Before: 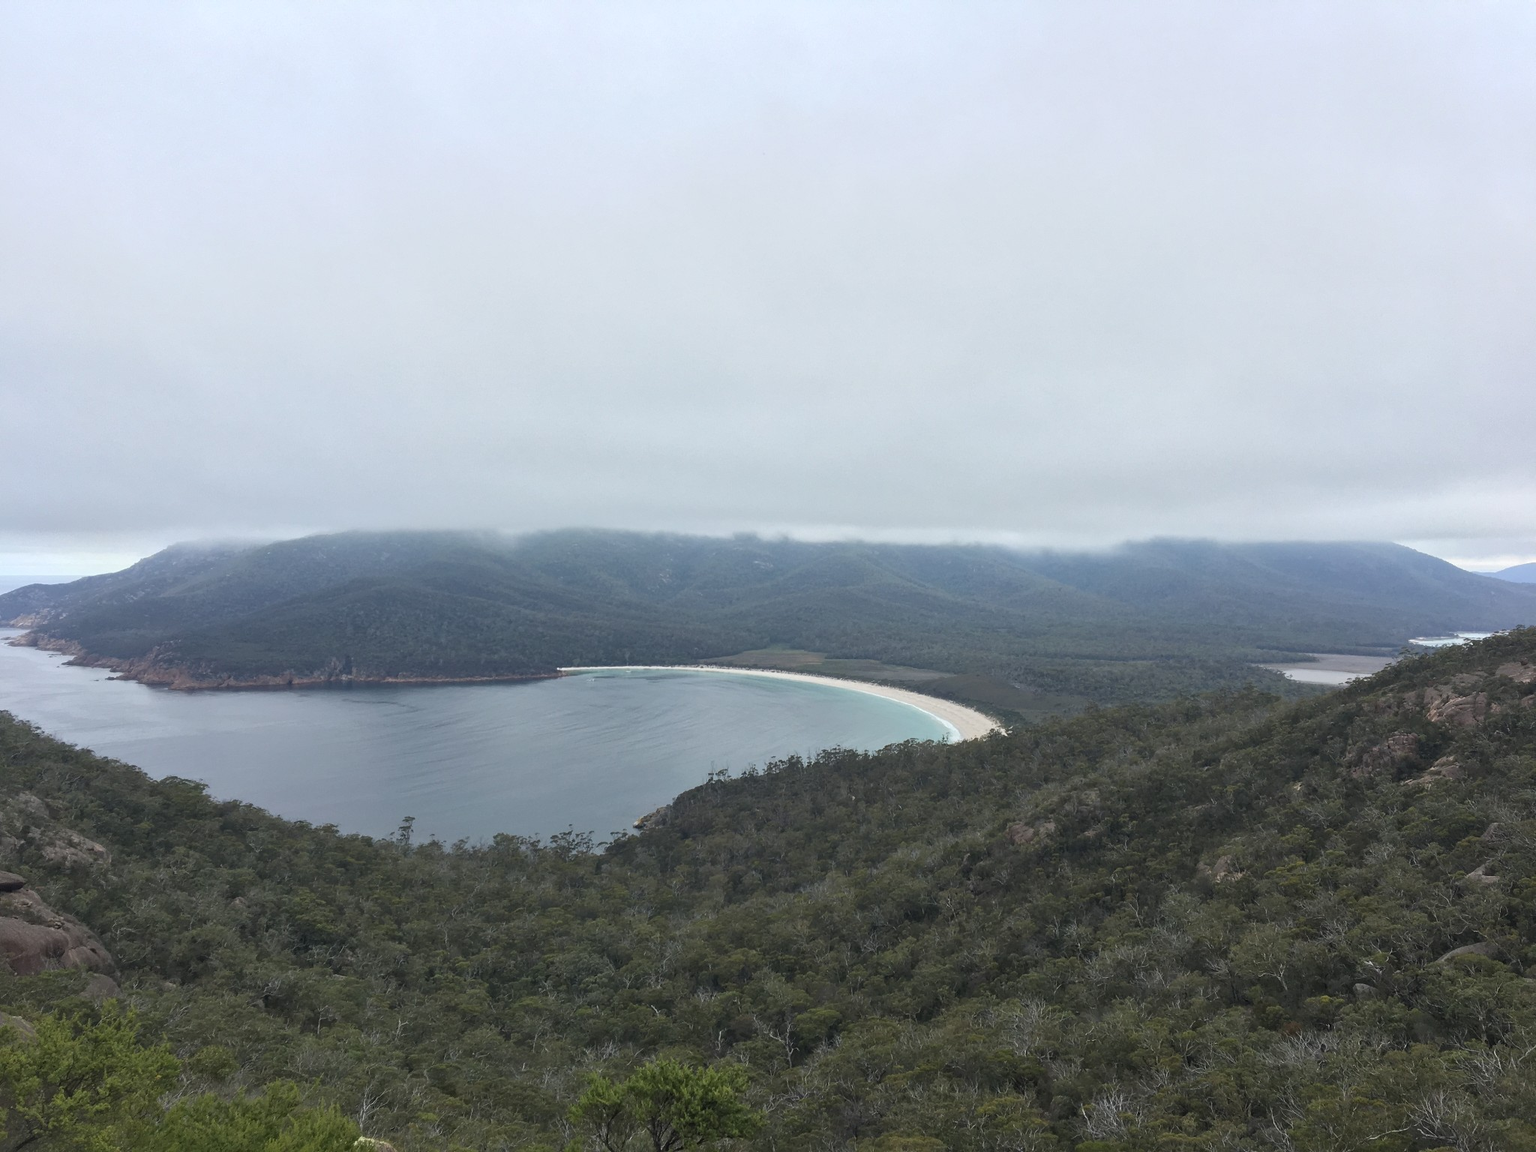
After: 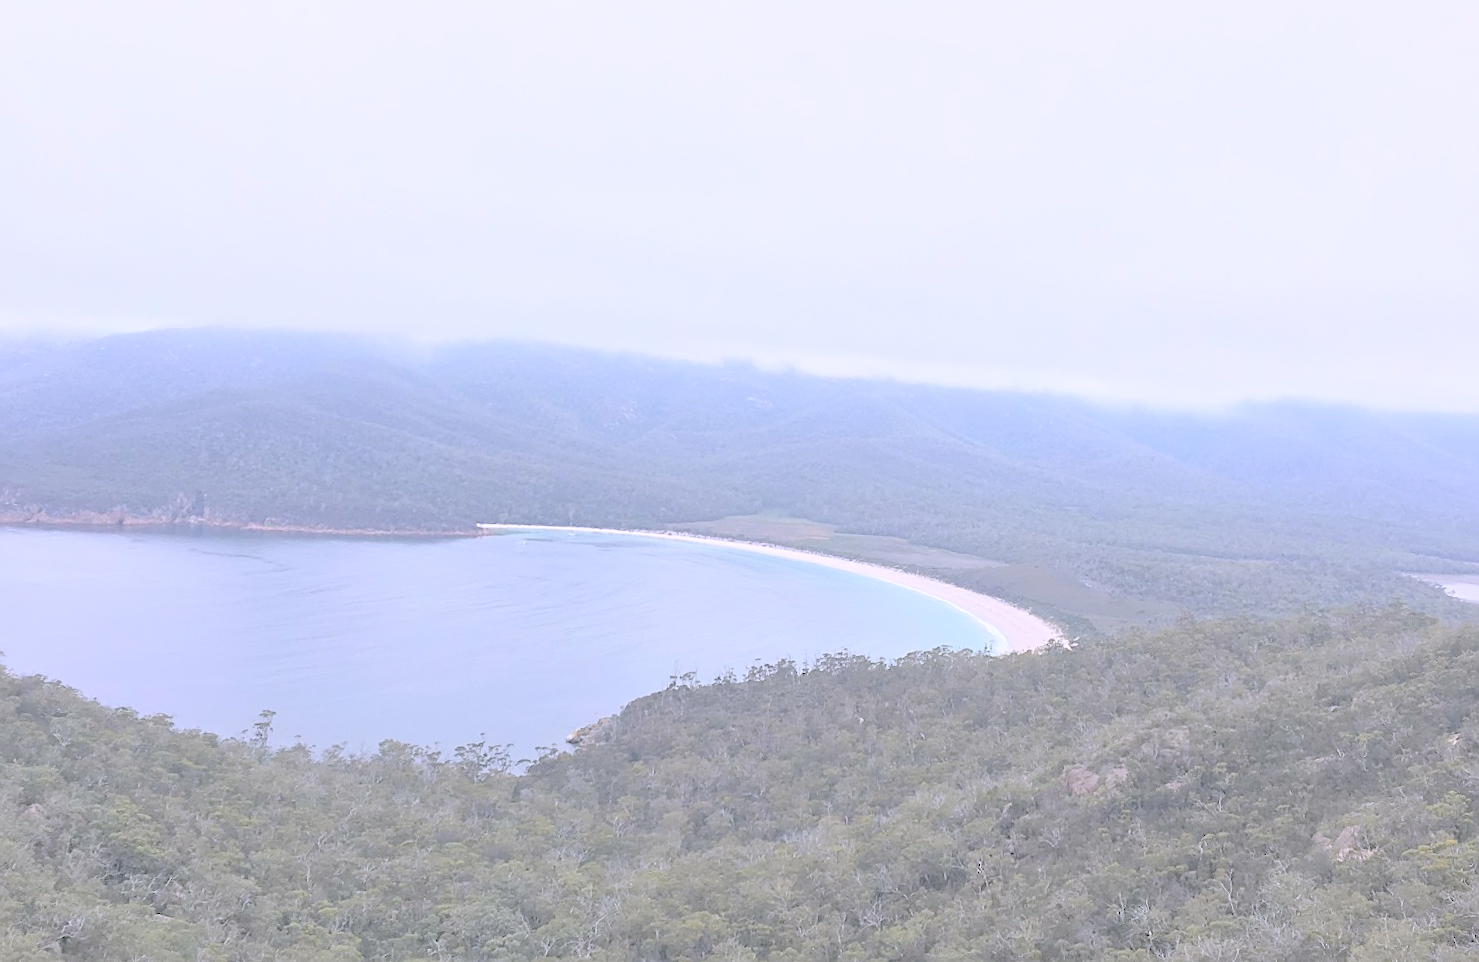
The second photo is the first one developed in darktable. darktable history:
sharpen: on, module defaults
contrast brightness saturation: brightness 1
crop and rotate: angle -3.37°, left 9.79%, top 20.73%, right 12.42%, bottom 11.82%
white balance: red 1.042, blue 1.17
